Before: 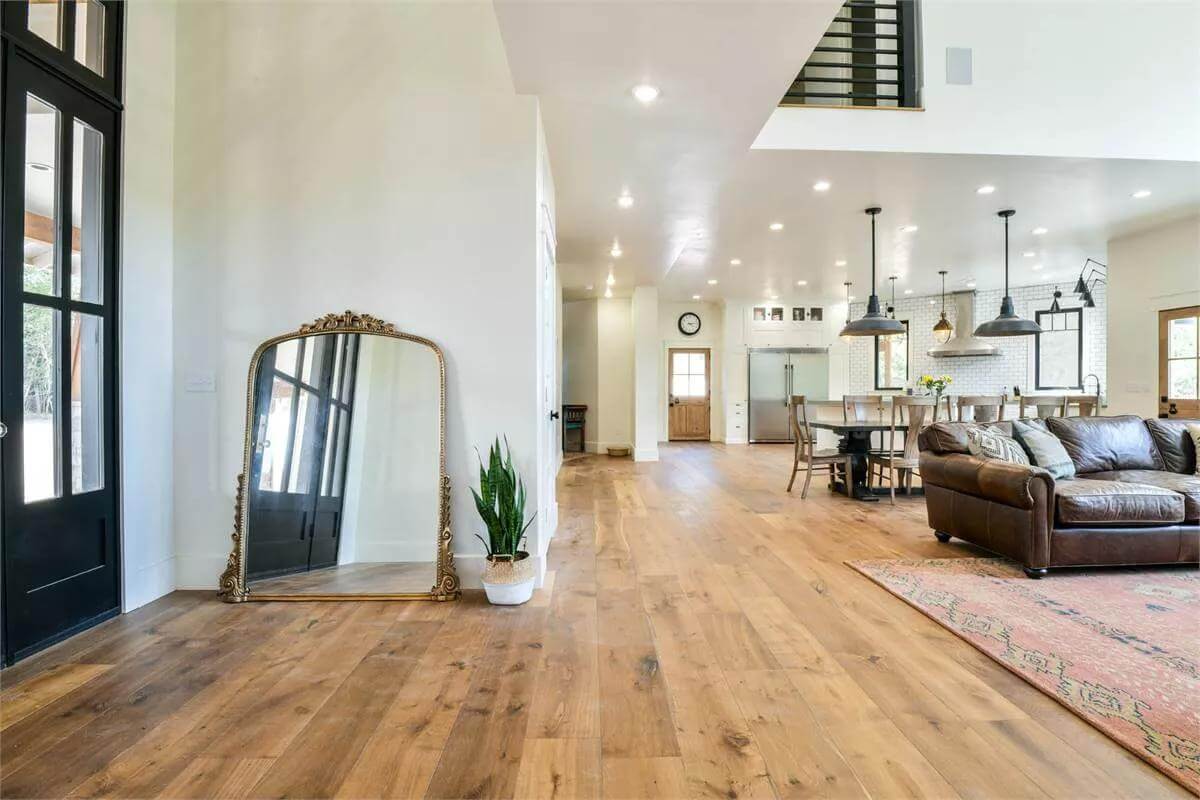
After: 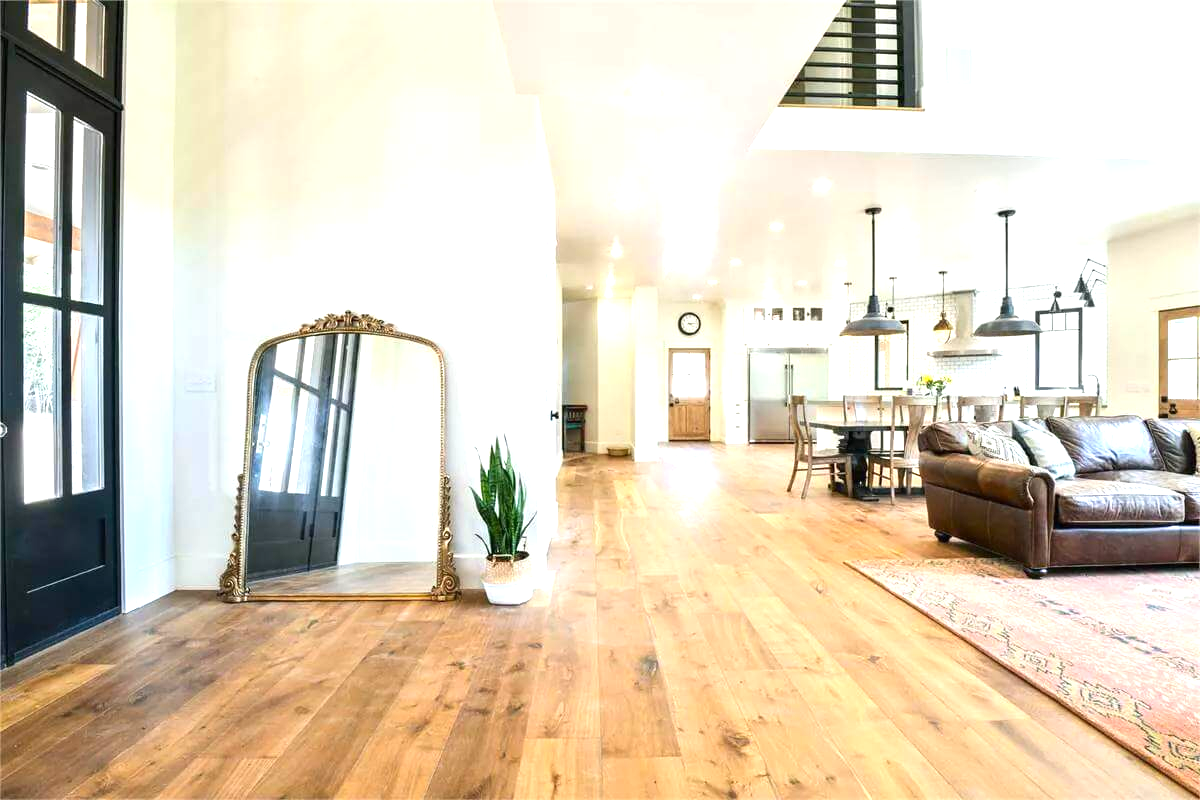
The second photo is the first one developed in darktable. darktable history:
contrast brightness saturation: contrast 0.037, saturation 0.073
exposure: black level correction 0, exposure 0.894 EV, compensate highlight preservation false
